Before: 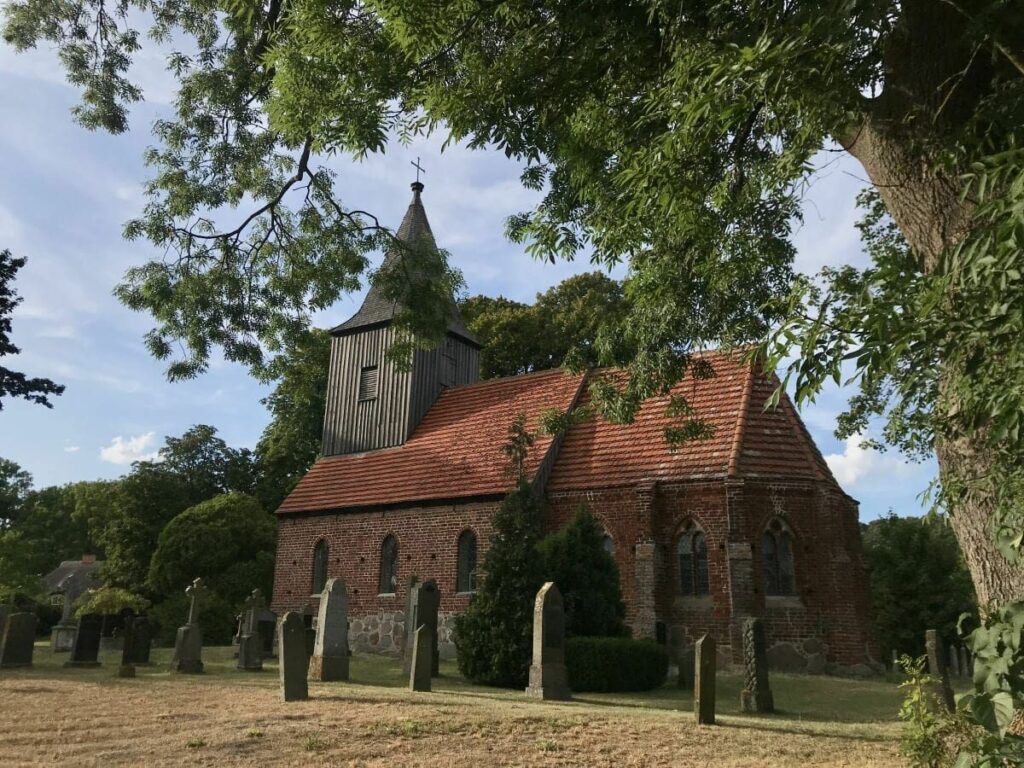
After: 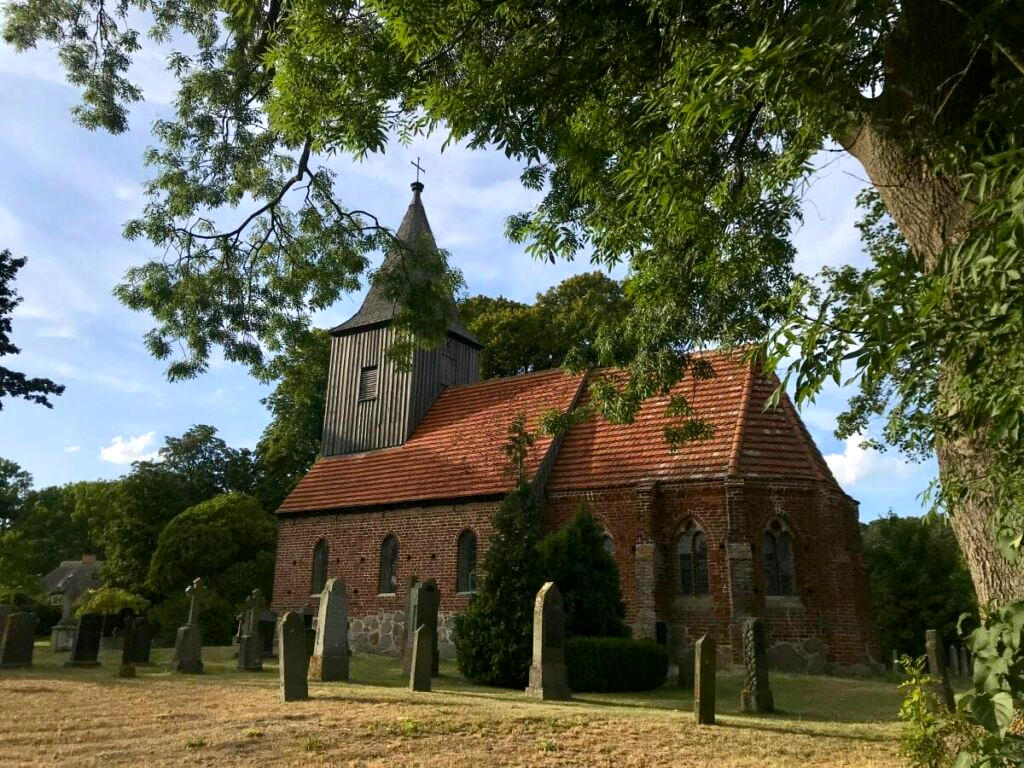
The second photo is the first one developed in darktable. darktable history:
color balance rgb: global offset › luminance -0.285%, global offset › hue 258.34°, linear chroma grading › global chroma 8.775%, perceptual saturation grading › global saturation 9.656%, perceptual brilliance grading › highlights 9.416%, perceptual brilliance grading › shadows -4.746%, global vibrance 20%
